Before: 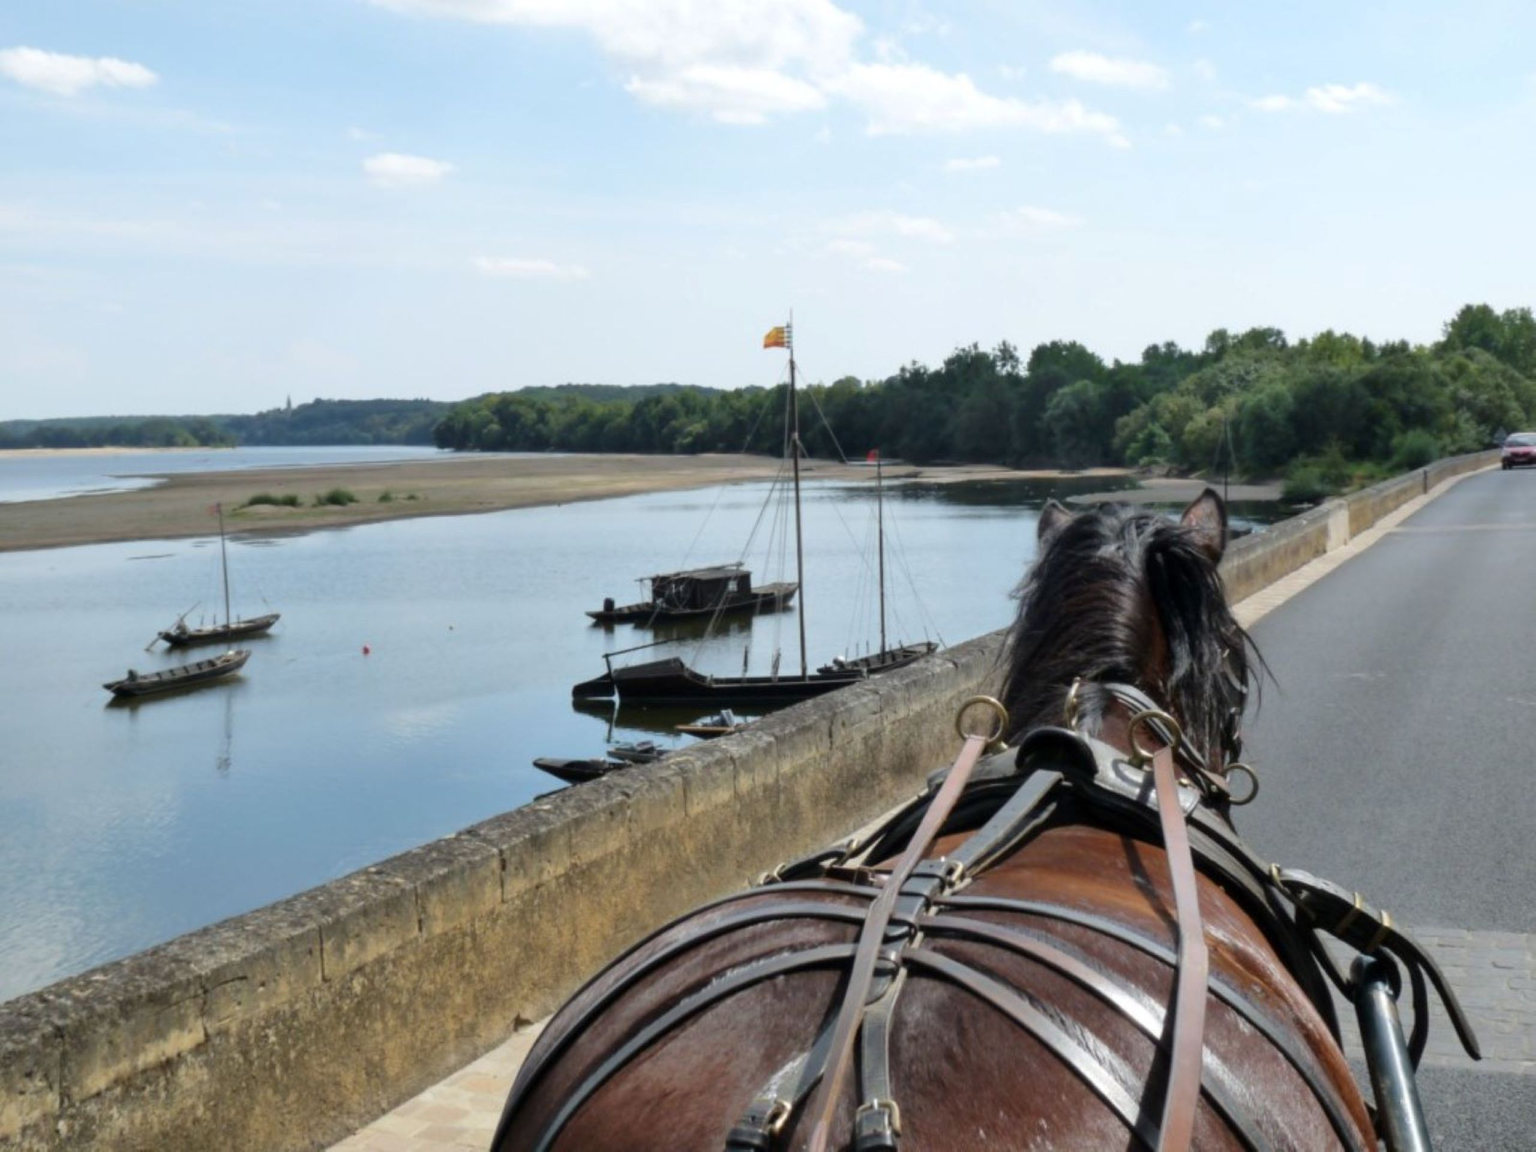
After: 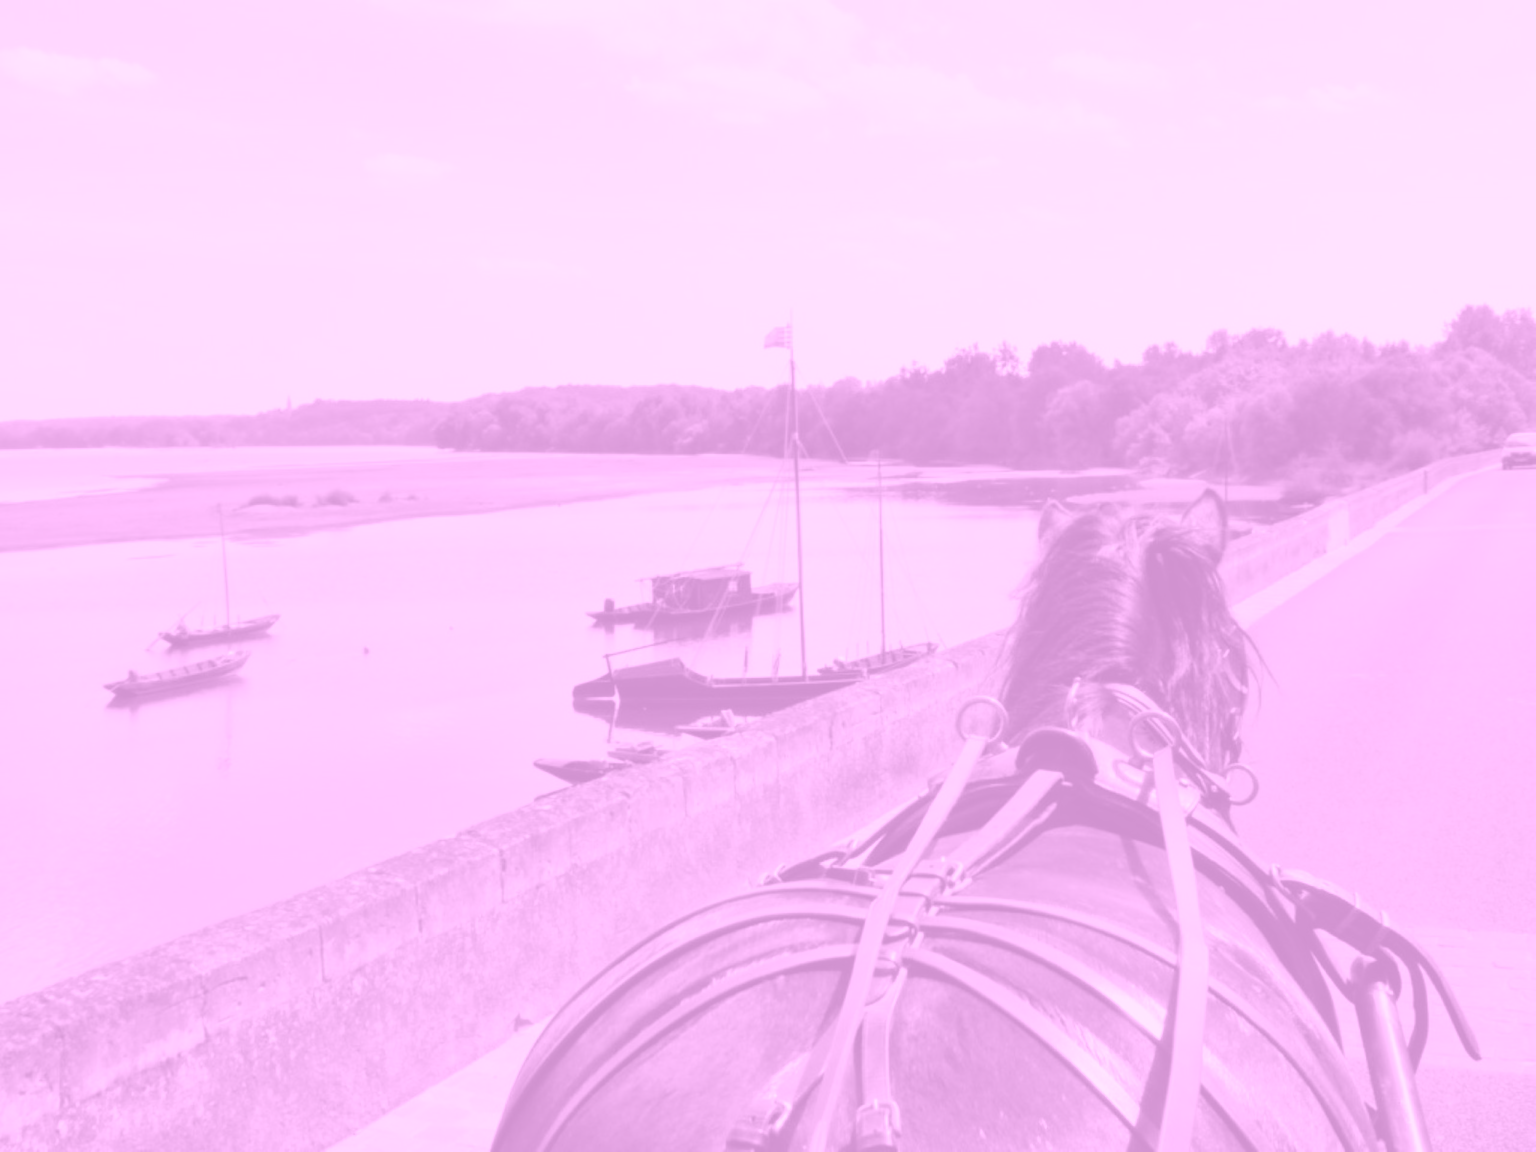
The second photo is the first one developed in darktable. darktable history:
colorize: hue 331.2°, saturation 75%, source mix 30.28%, lightness 70.52%, version 1
